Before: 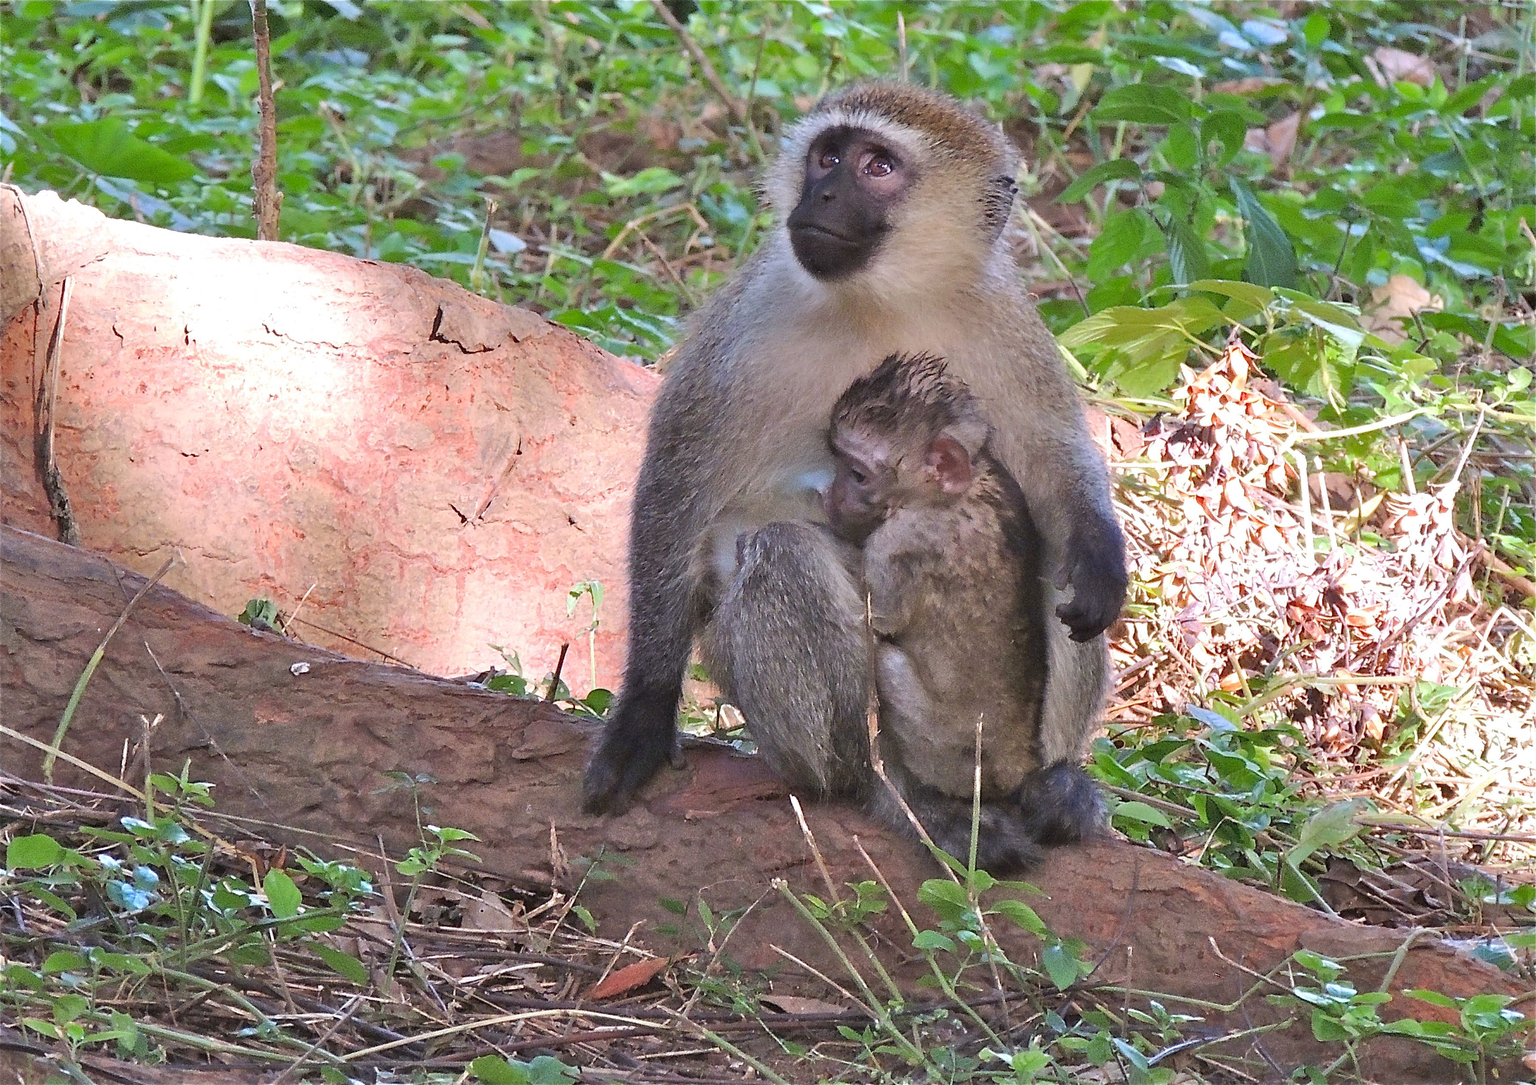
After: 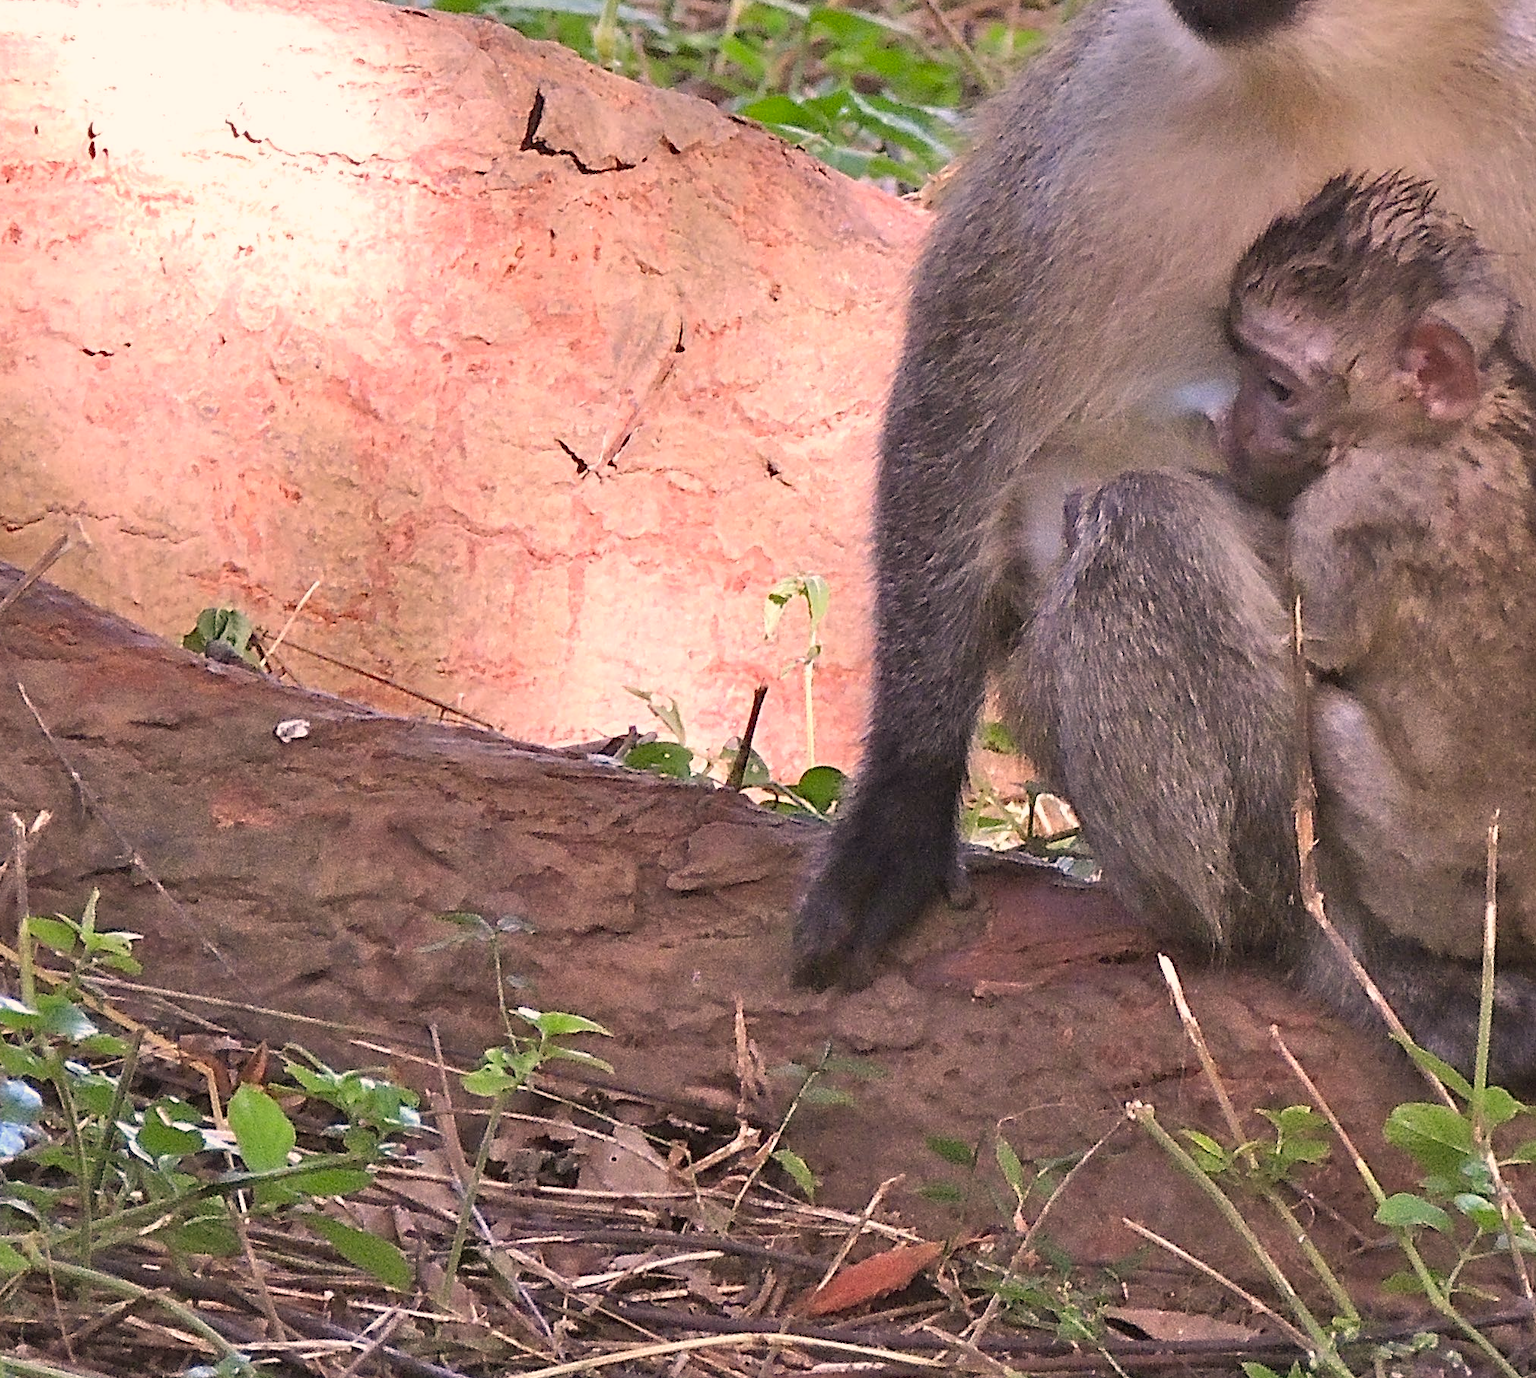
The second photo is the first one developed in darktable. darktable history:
crop: left 8.793%, top 23.572%, right 34.623%, bottom 4.567%
color correction: highlights a* 11.53, highlights b* 11.54
